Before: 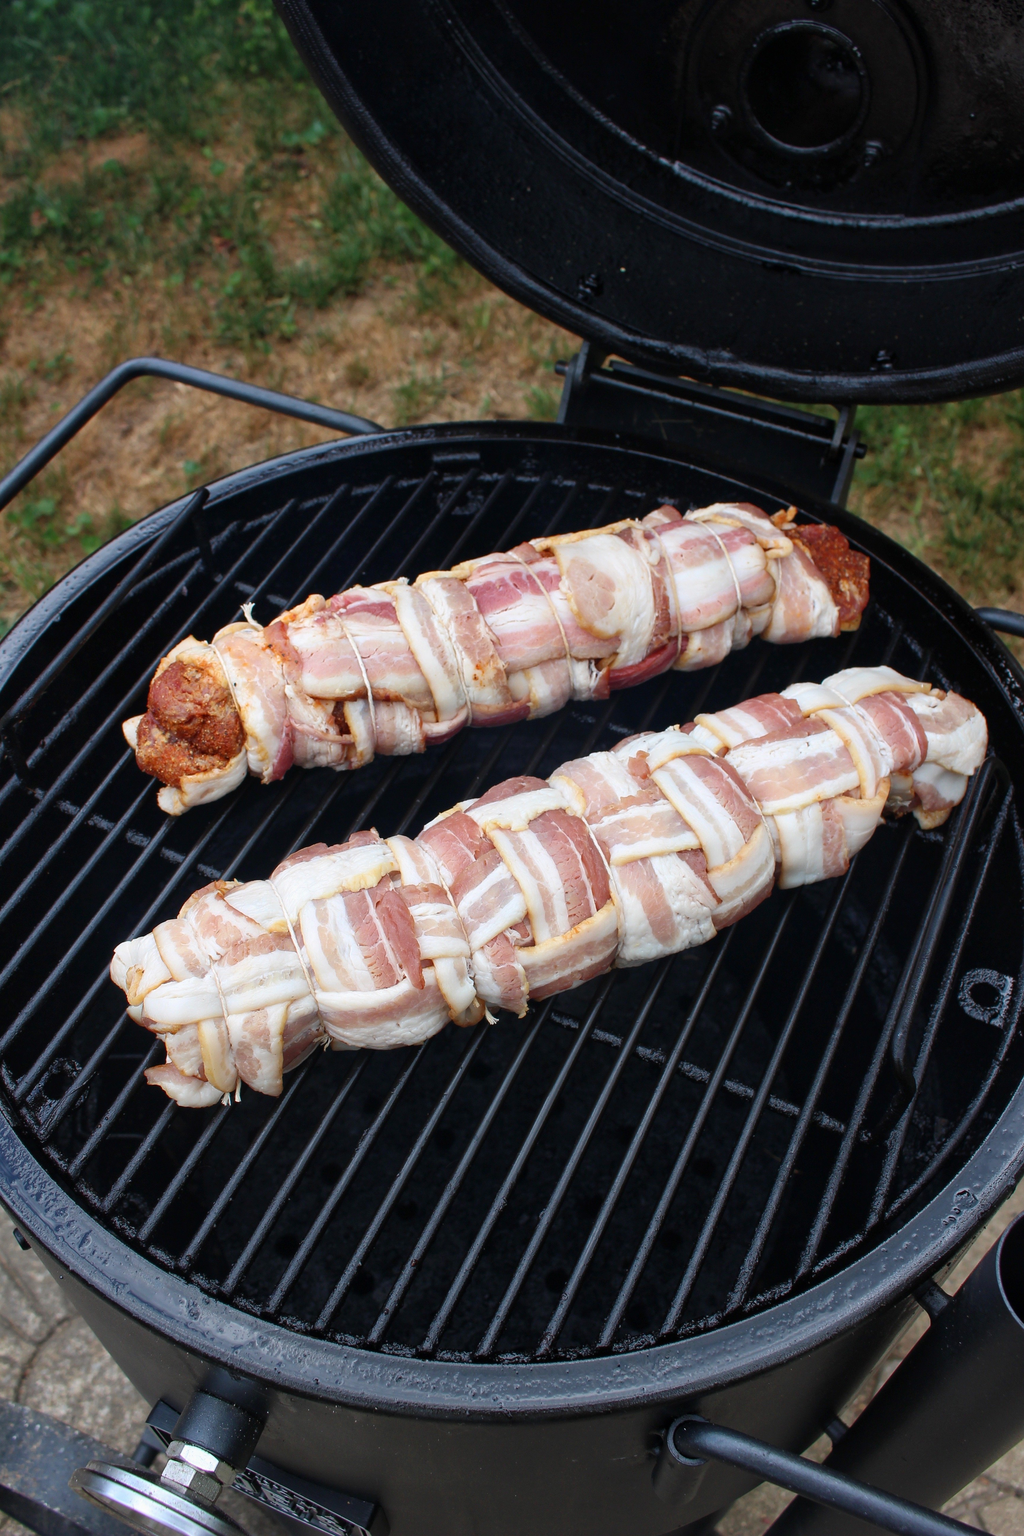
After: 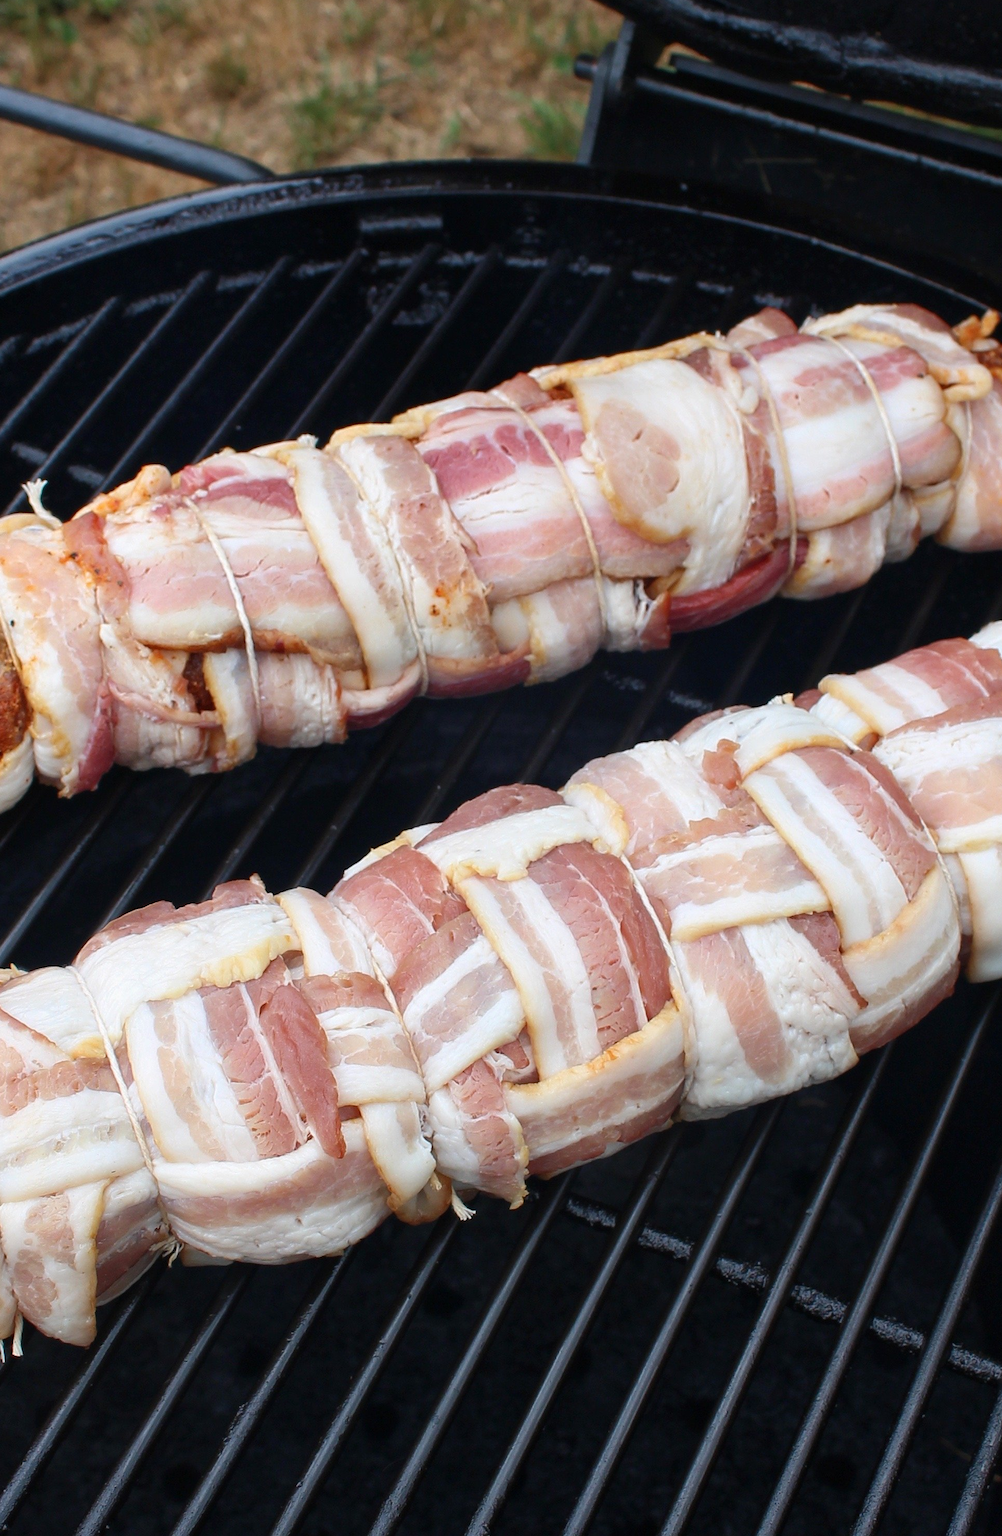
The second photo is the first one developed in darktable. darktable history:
crop and rotate: left 22.292%, top 21.485%, right 21.957%, bottom 21.558%
